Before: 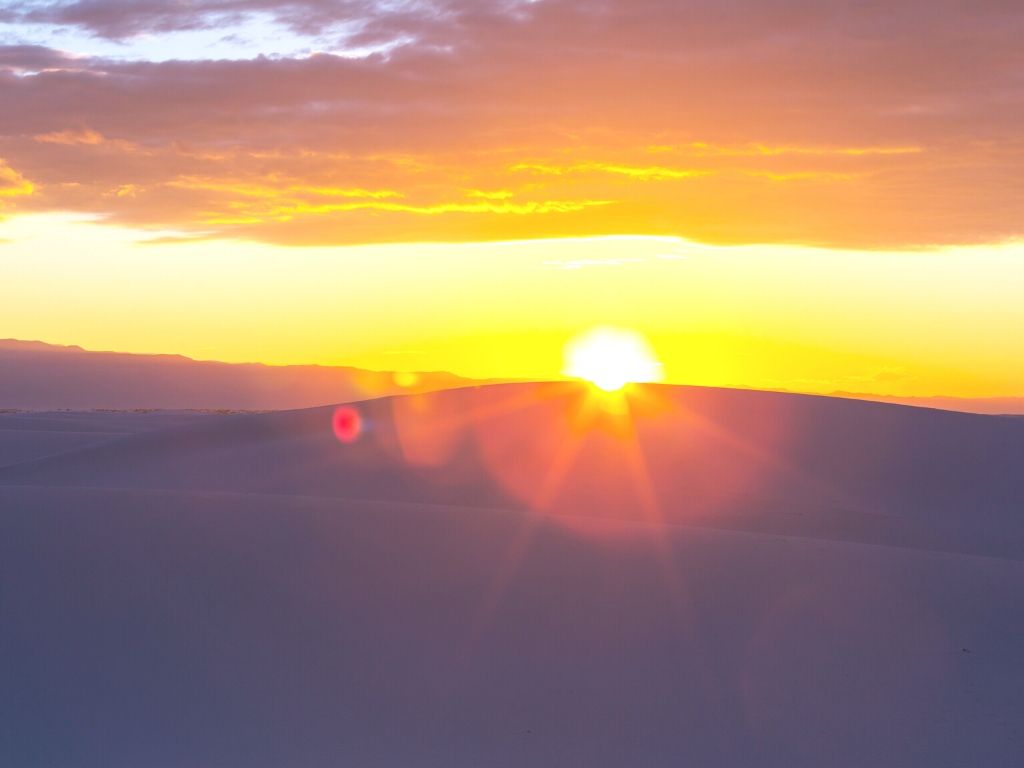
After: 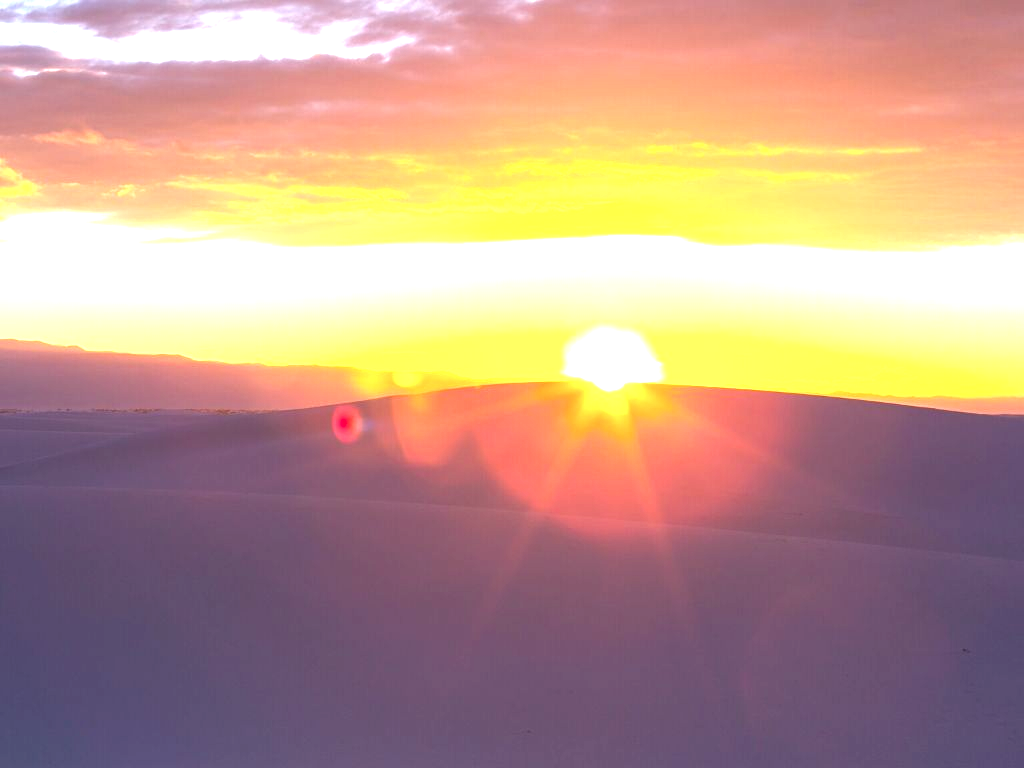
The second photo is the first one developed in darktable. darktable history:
color balance rgb: power › chroma 1.062%, power › hue 26.69°, perceptual saturation grading › global saturation 0.096%, perceptual saturation grading › highlights -15.847%, perceptual saturation grading › shadows 25.569%, perceptual brilliance grading › global brilliance 18.424%, contrast 14.8%
